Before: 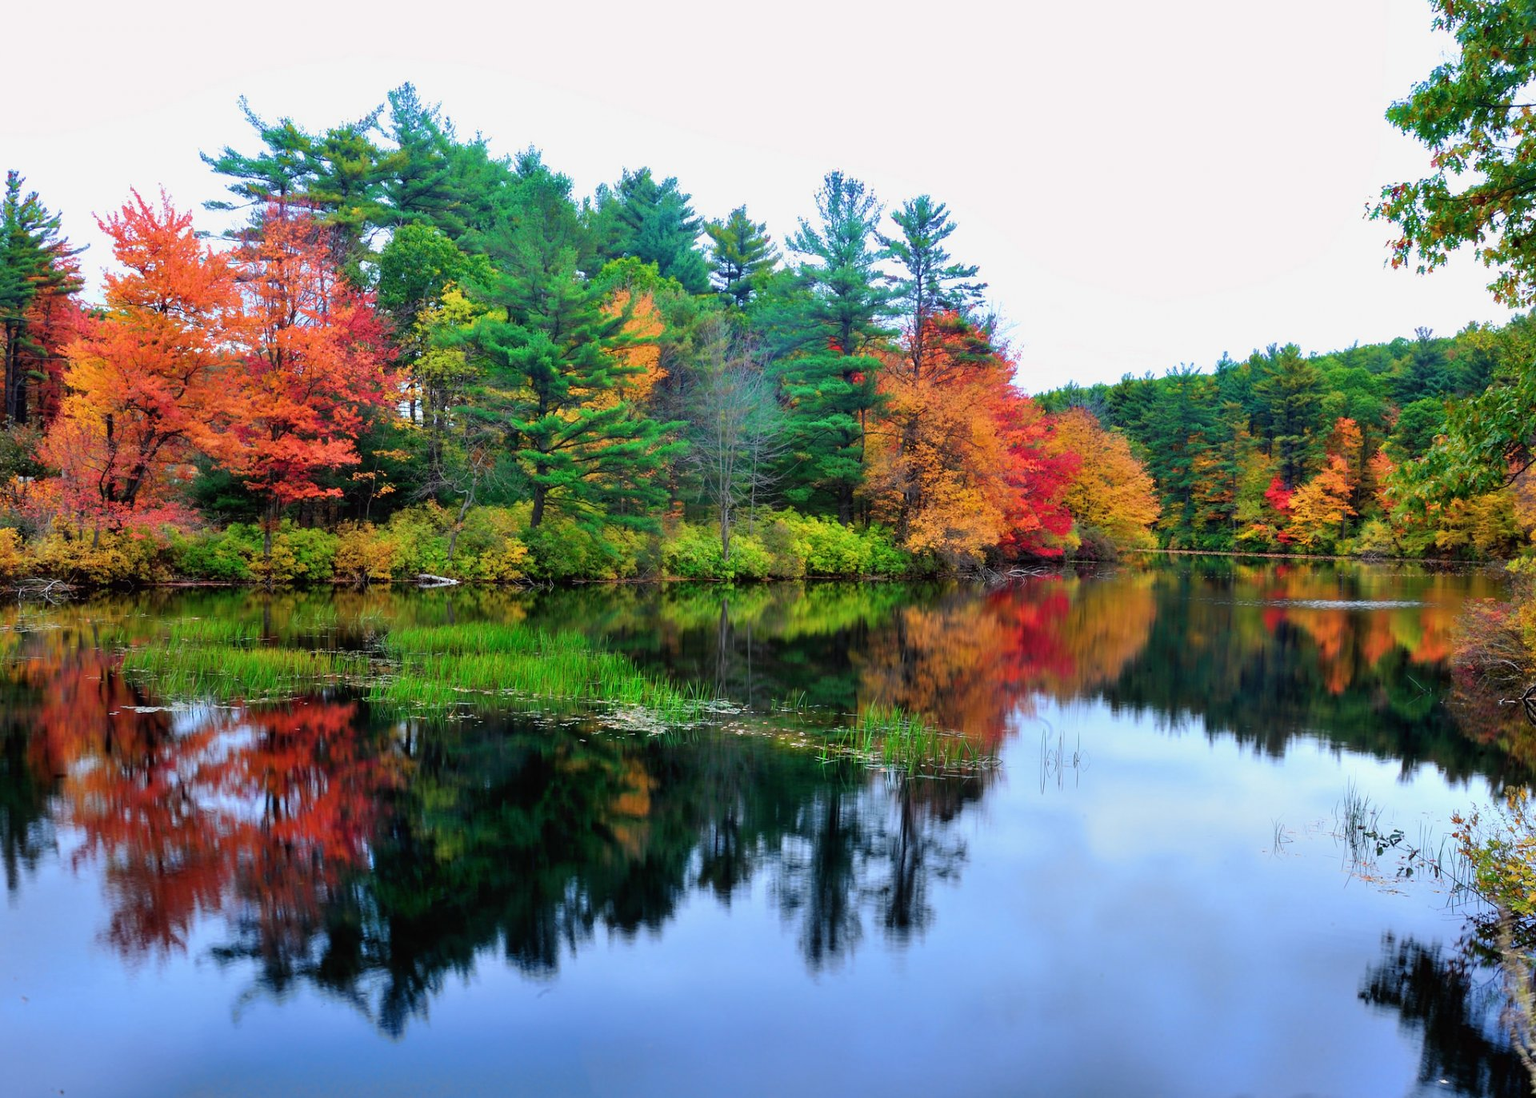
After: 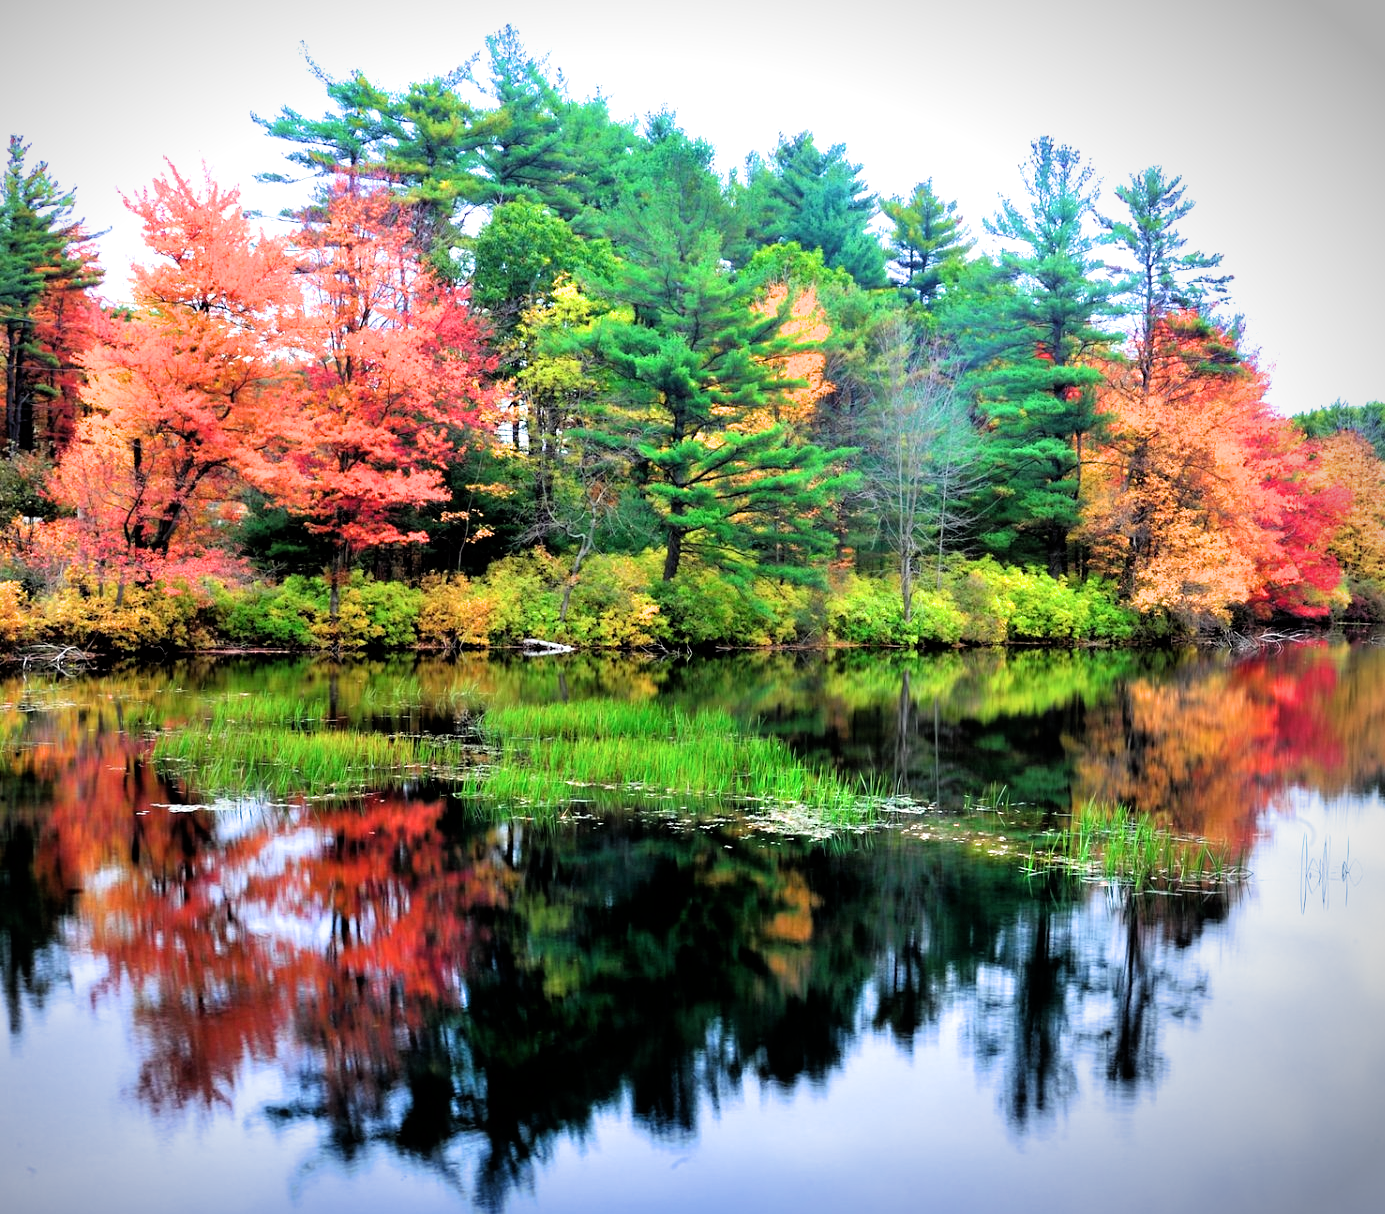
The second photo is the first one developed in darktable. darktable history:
vignetting: fall-off start 97.17%, brightness -0.575, center (-0.121, -0.003), width/height ratio 1.184, unbound false
sharpen: radius 5.355, amount 0.312, threshold 26.816
crop: top 5.785%, right 27.861%, bottom 5.738%
tone equalizer: edges refinement/feathering 500, mask exposure compensation -1.57 EV, preserve details no
levels: mode automatic
exposure: black level correction 0, exposure 0.891 EV, compensate exposure bias true, compensate highlight preservation false
filmic rgb: black relative exposure -4.92 EV, white relative exposure 2.83 EV, hardness 3.7, iterations of high-quality reconstruction 10
